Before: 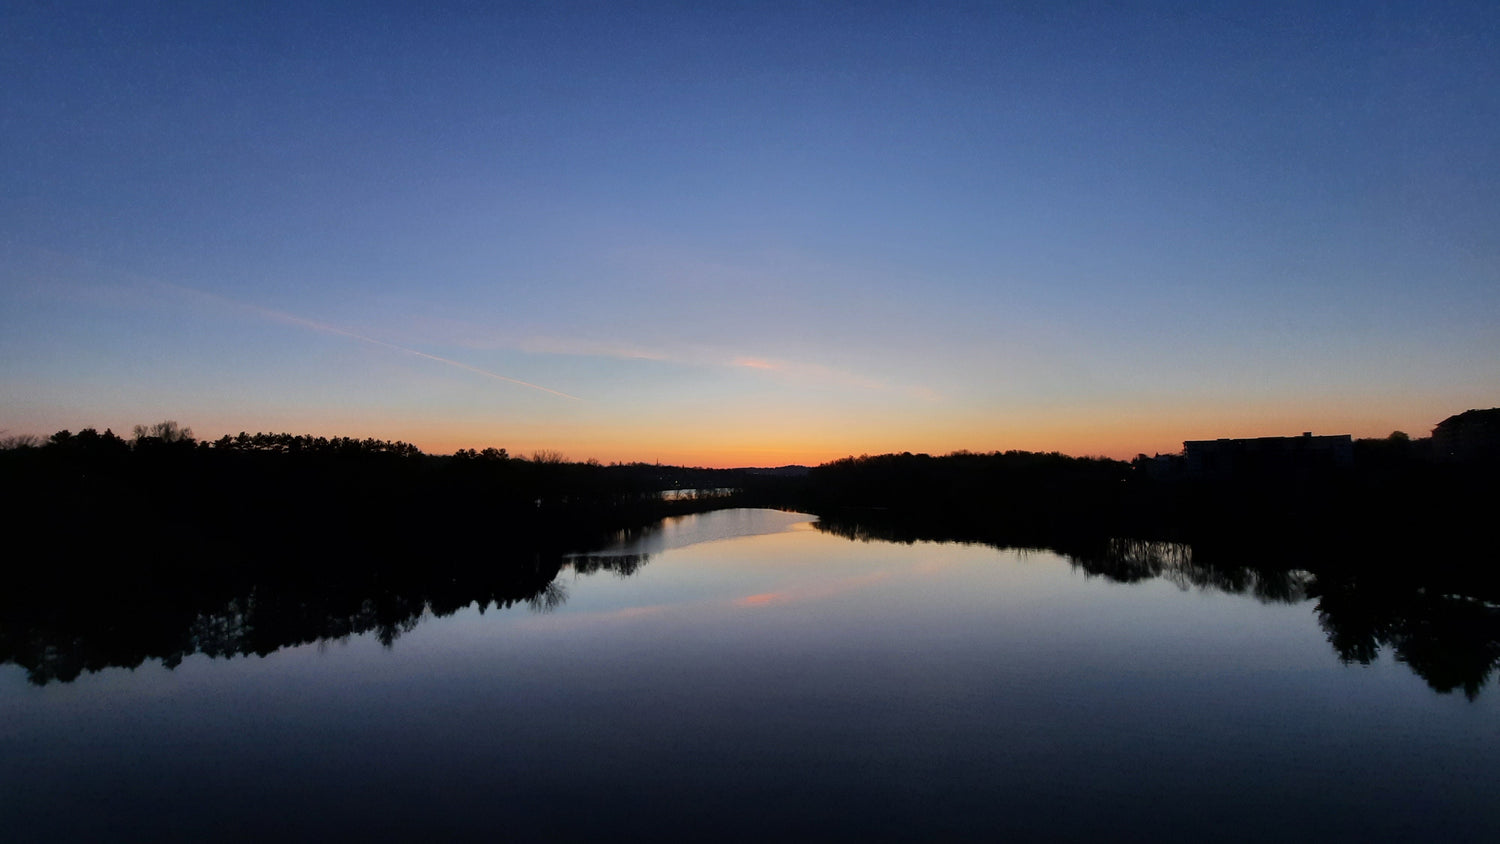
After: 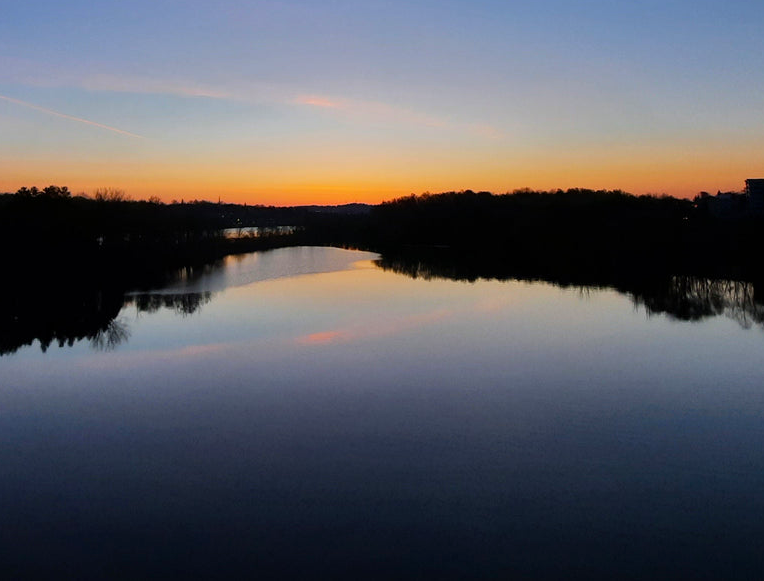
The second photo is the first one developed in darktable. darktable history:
color balance rgb: perceptual saturation grading › global saturation 20%, global vibrance 10%
crop and rotate: left 29.237%, top 31.152%, right 19.807%
